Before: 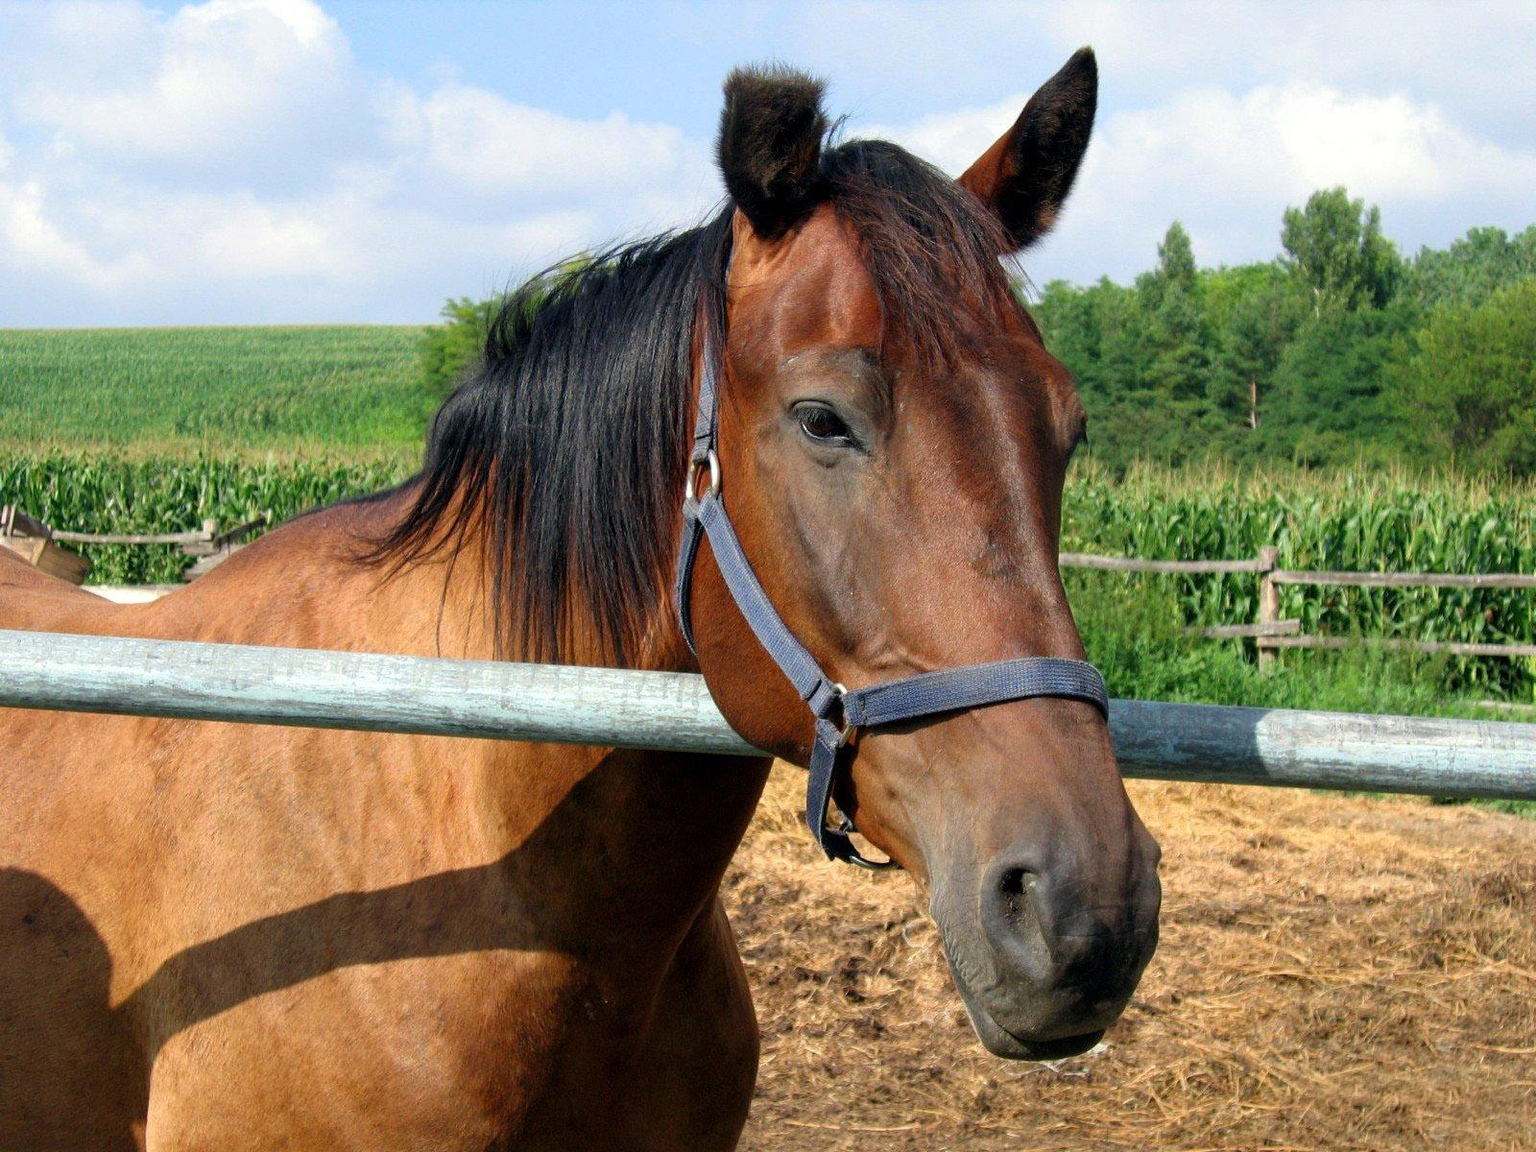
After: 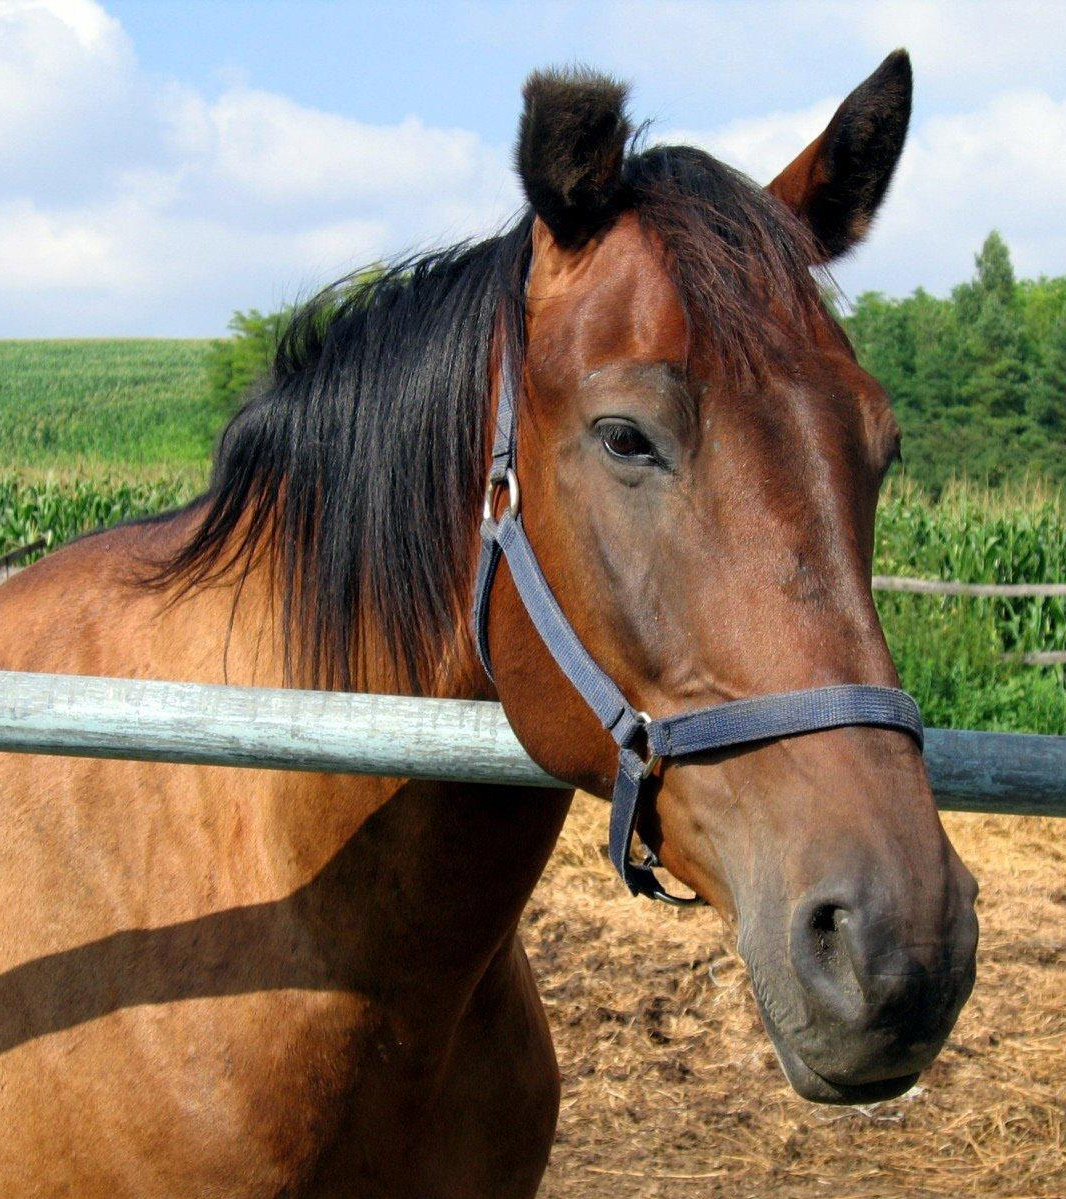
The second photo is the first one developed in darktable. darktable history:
crop and rotate: left 14.478%, right 18.846%
base curve: curves: ch0 [(0, 0) (0.989, 0.992)], preserve colors none
